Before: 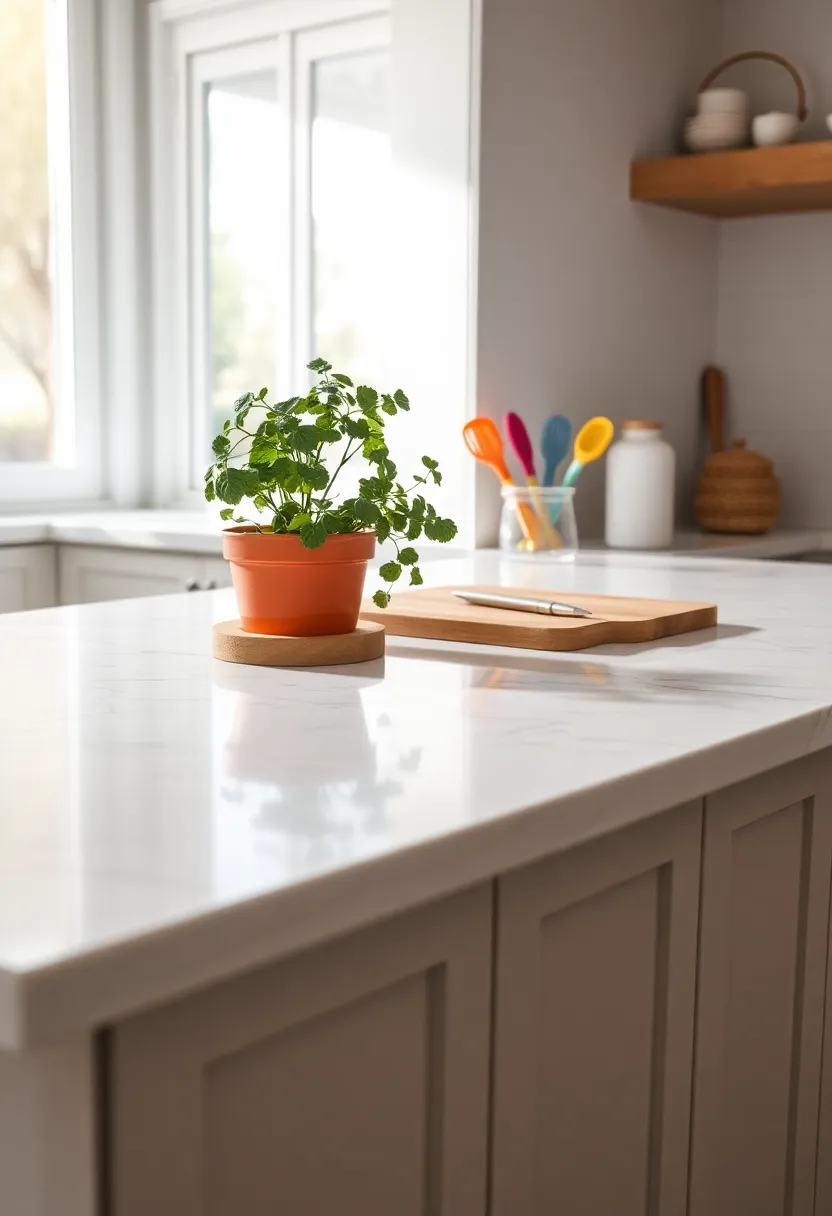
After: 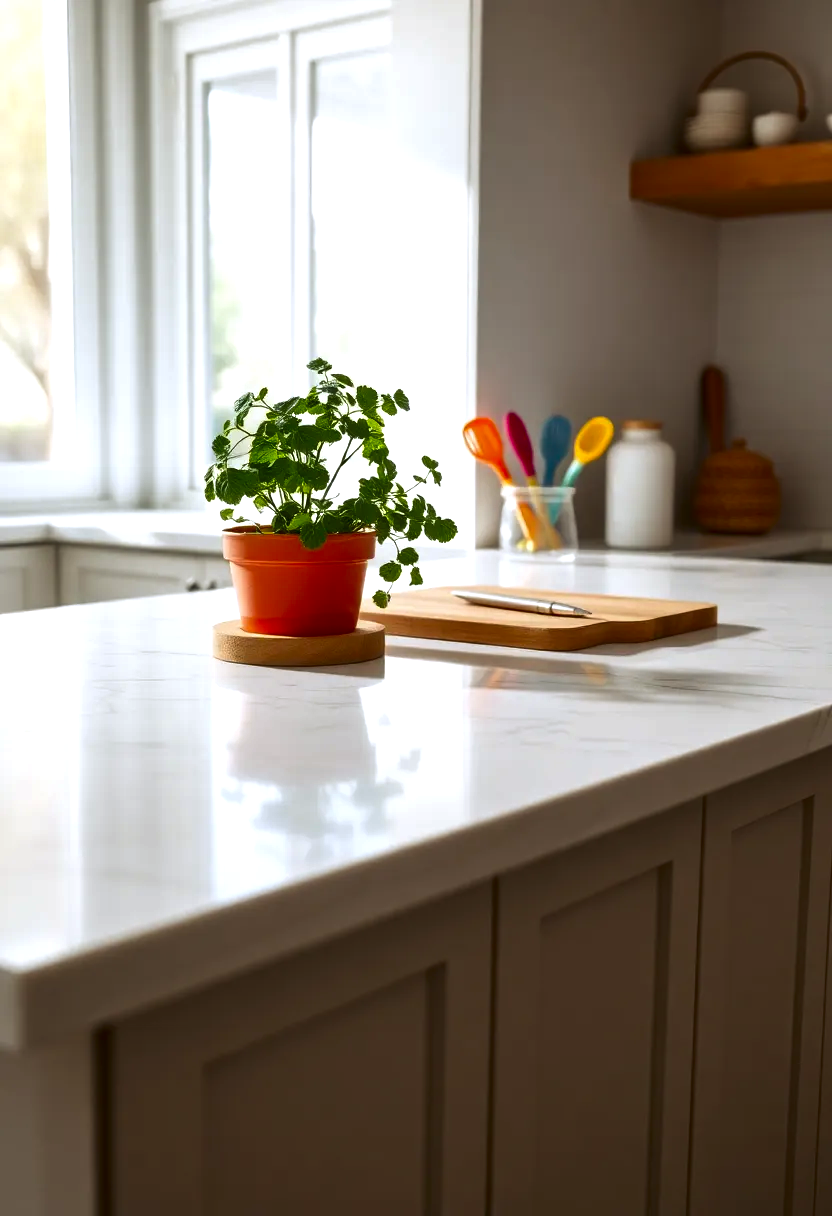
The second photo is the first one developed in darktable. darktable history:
white balance: red 0.983, blue 1.036
contrast brightness saturation: brightness -0.2, saturation 0.08
color balance: contrast 8.5%, output saturation 105%
rgb curve: curves: ch2 [(0, 0) (0.567, 0.512) (1, 1)], mode RGB, independent channels
